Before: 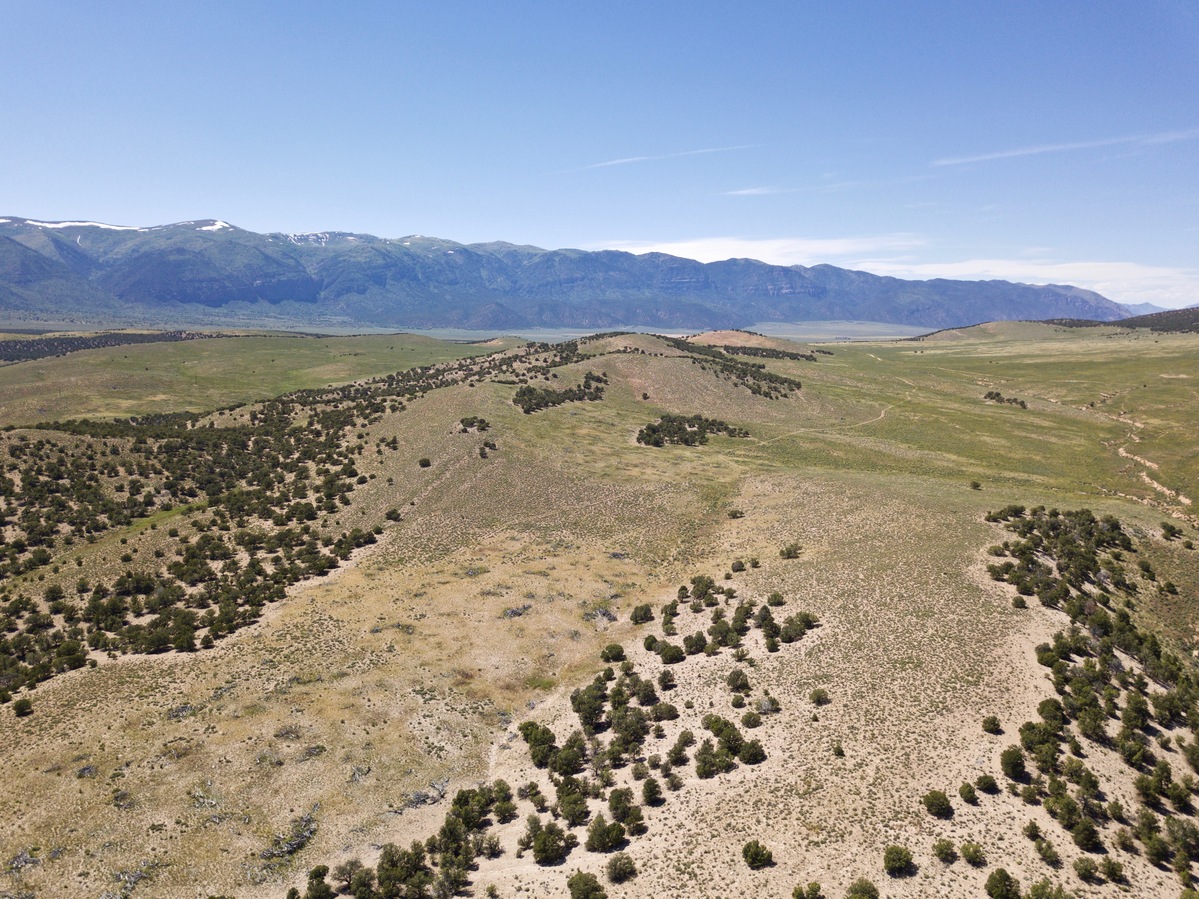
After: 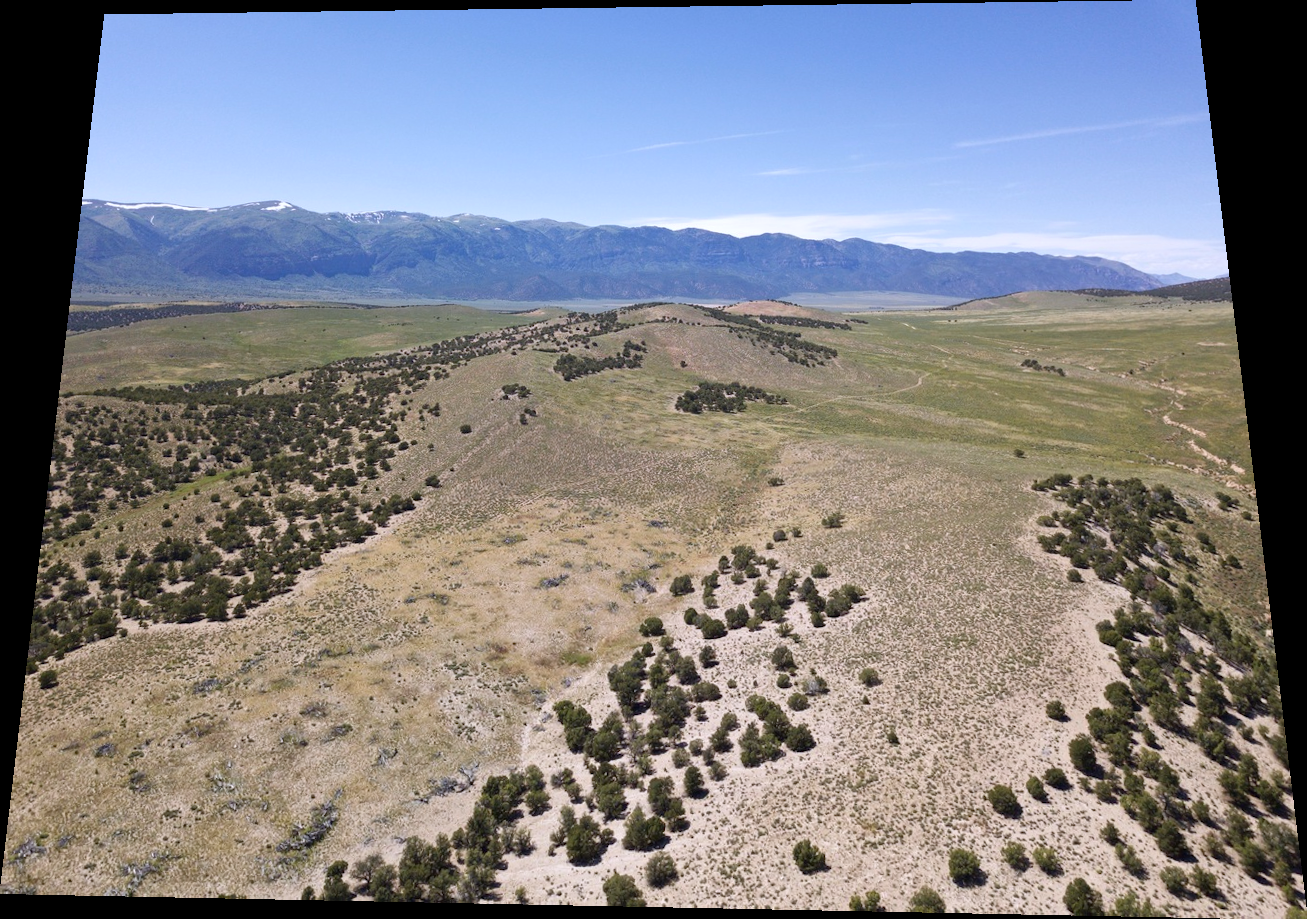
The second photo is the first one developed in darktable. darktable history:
color calibration: illuminant as shot in camera, x 0.358, y 0.373, temperature 4628.91 K
rotate and perspective: rotation 0.128°, lens shift (vertical) -0.181, lens shift (horizontal) -0.044, shear 0.001, automatic cropping off
